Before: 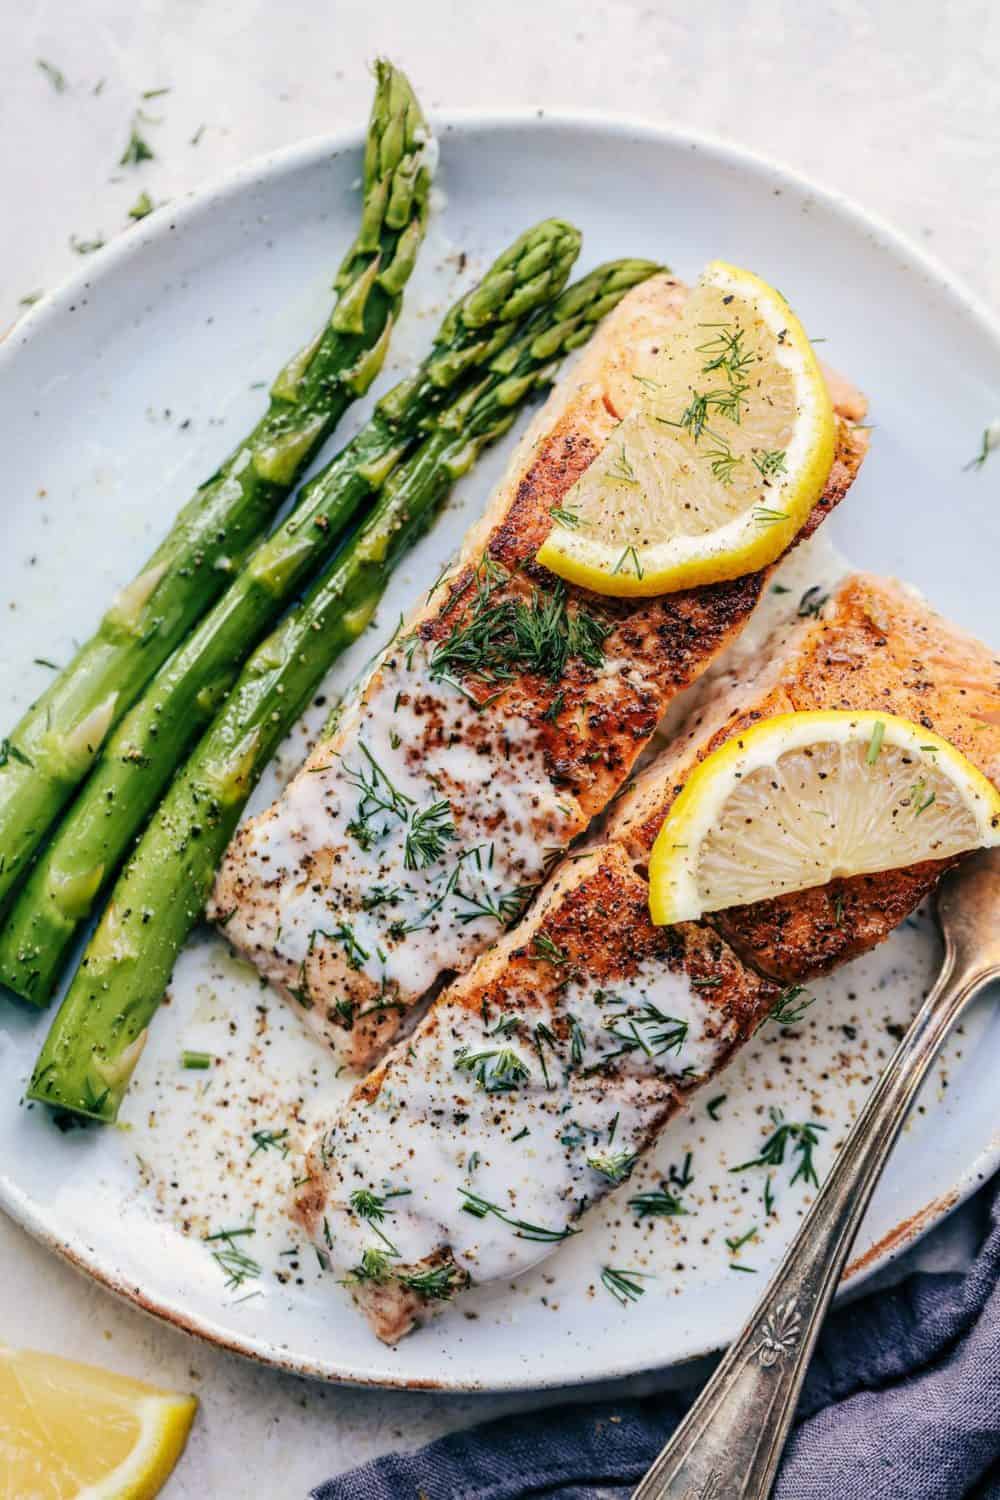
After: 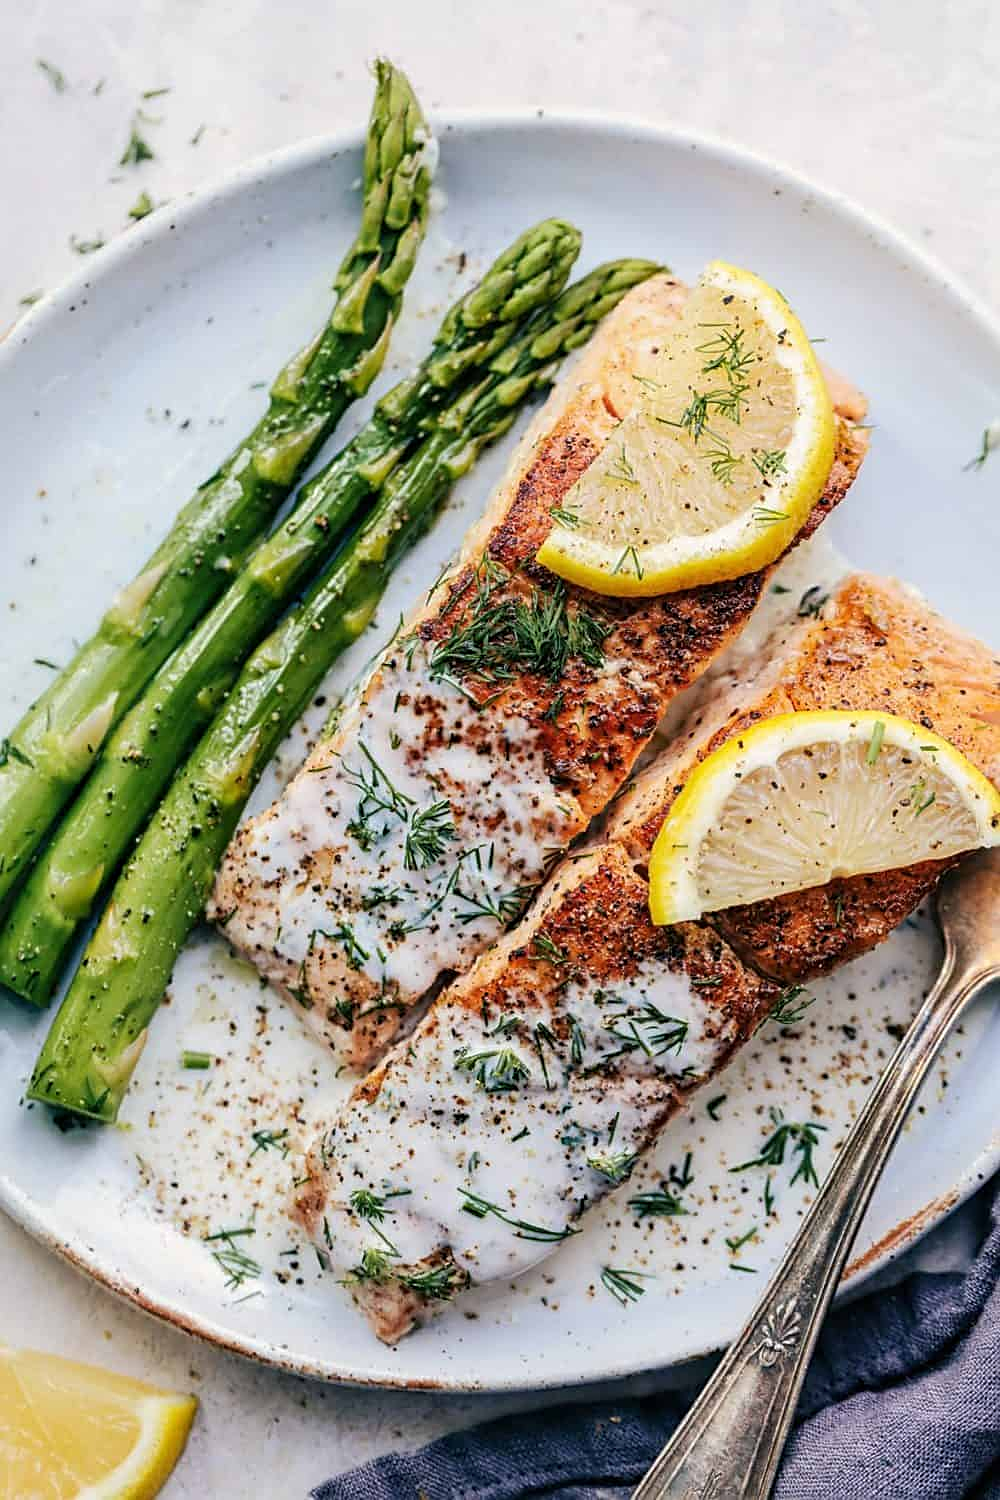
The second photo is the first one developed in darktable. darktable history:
sharpen: amount 0.462
